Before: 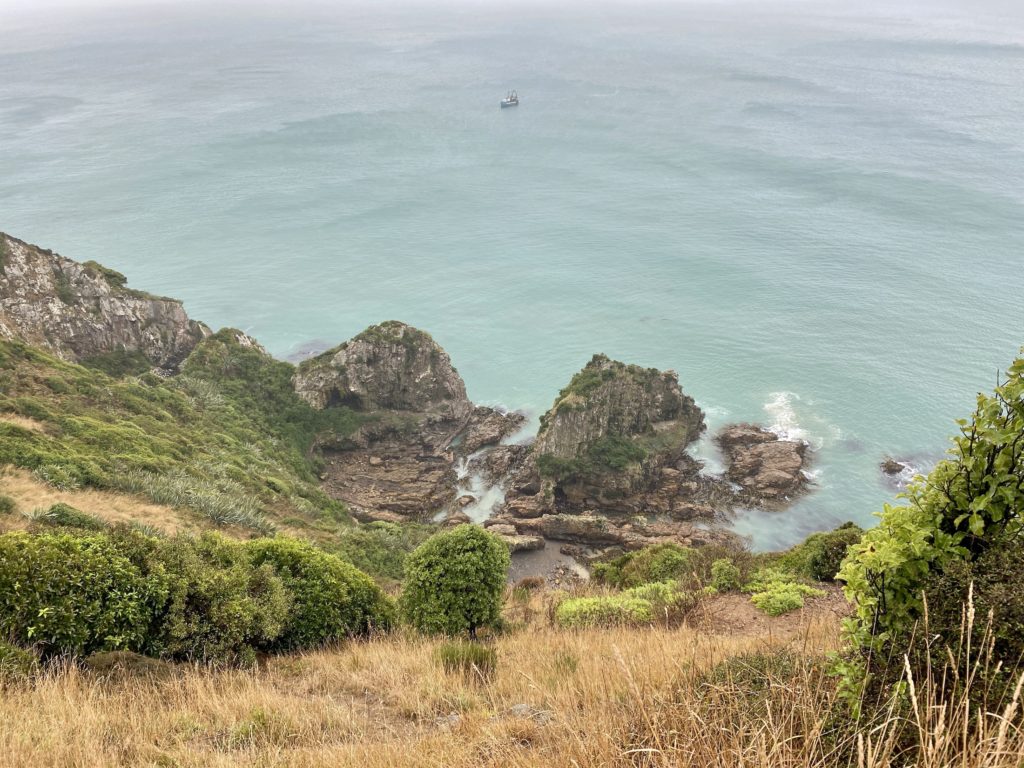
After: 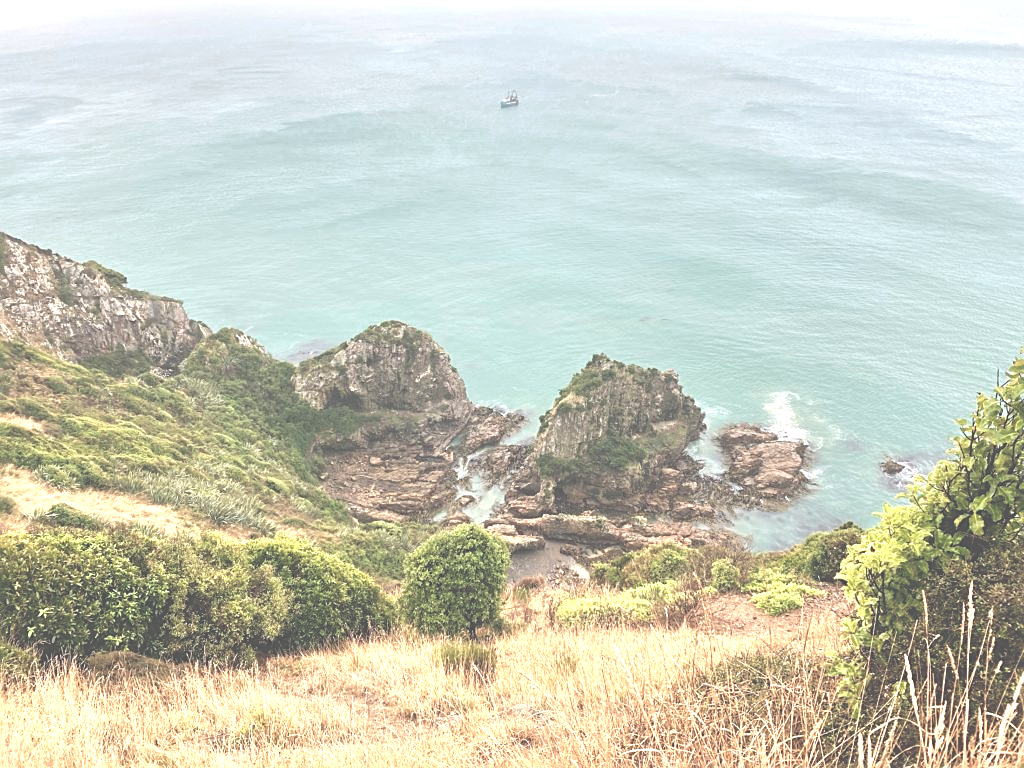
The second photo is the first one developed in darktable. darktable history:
sharpen: on, module defaults
exposure: black level correction -0.072, exposure 0.5 EV, compensate exposure bias true, compensate highlight preservation false
color zones: curves: ch0 [(0.018, 0.548) (0.224, 0.64) (0.425, 0.447) (0.675, 0.575) (0.732, 0.579)]; ch1 [(0.066, 0.487) (0.25, 0.5) (0.404, 0.43) (0.75, 0.421) (0.956, 0.421)]; ch2 [(0.044, 0.561) (0.215, 0.465) (0.399, 0.544) (0.465, 0.548) (0.614, 0.447) (0.724, 0.43) (0.882, 0.623) (0.956, 0.632)]
